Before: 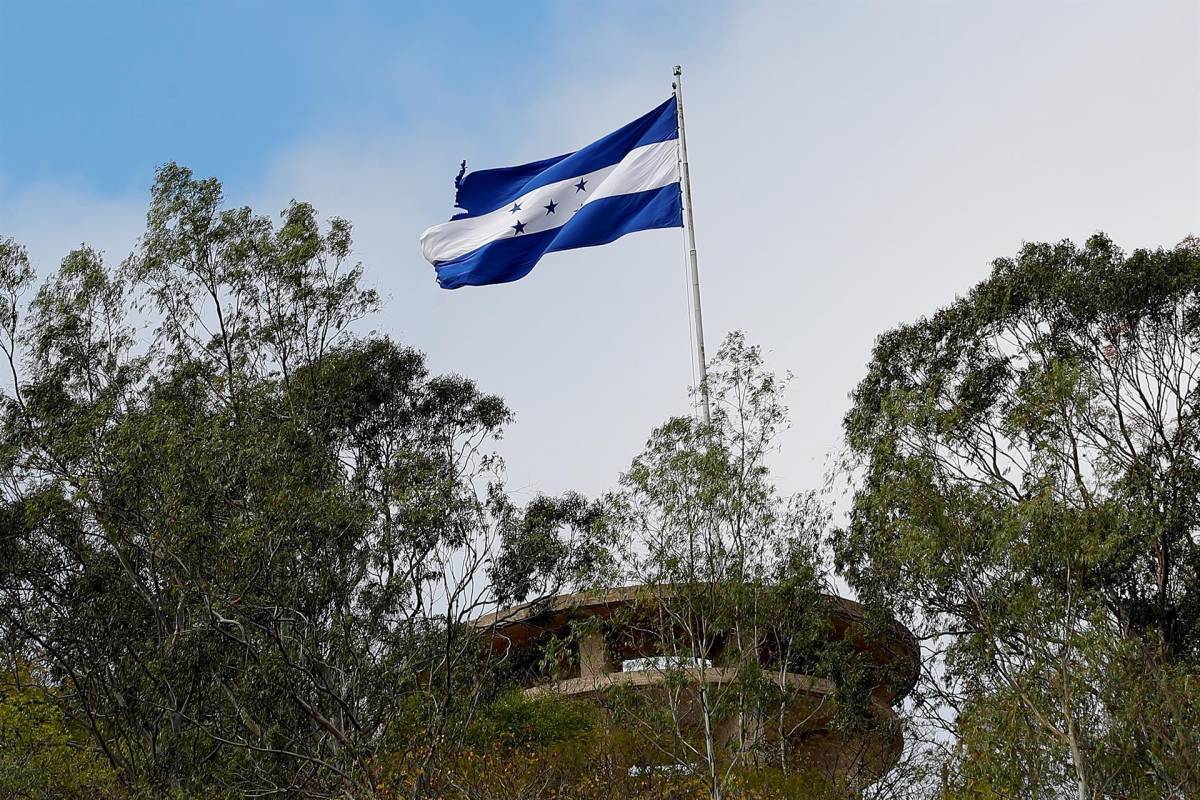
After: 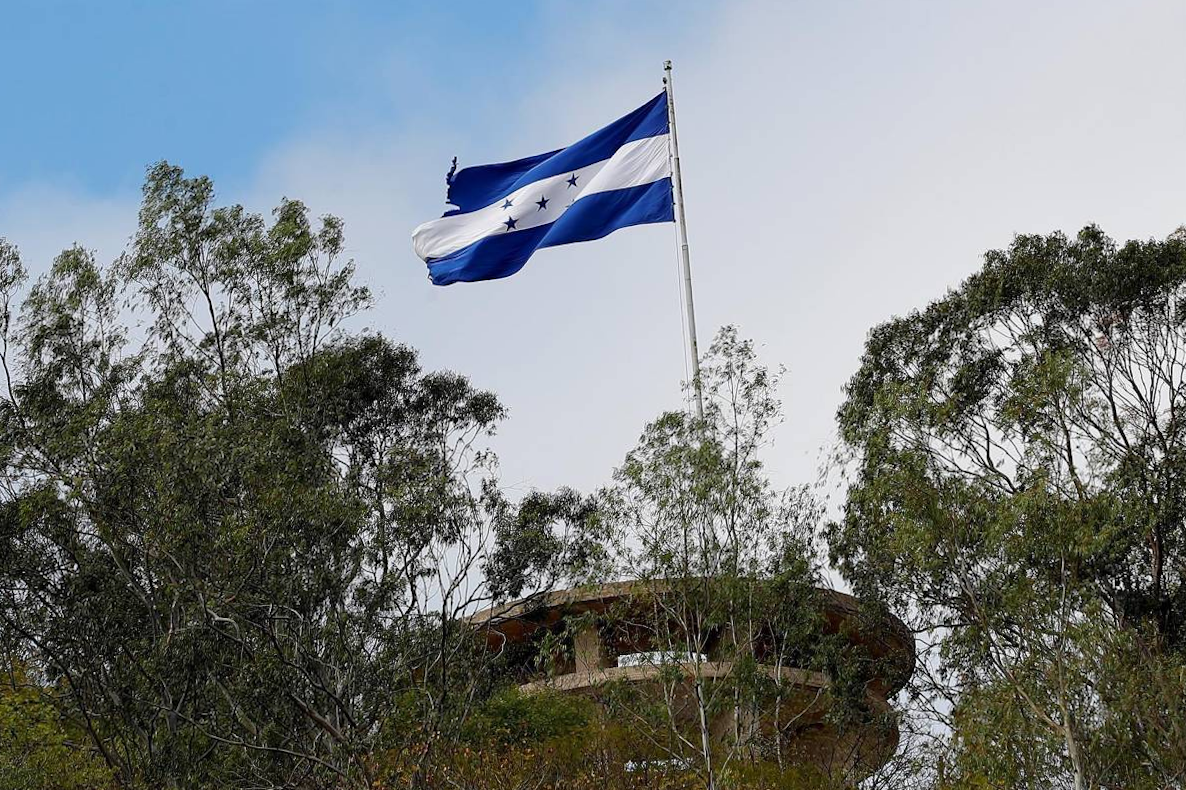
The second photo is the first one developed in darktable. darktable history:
rotate and perspective: rotation -0.45°, automatic cropping original format, crop left 0.008, crop right 0.992, crop top 0.012, crop bottom 0.988
